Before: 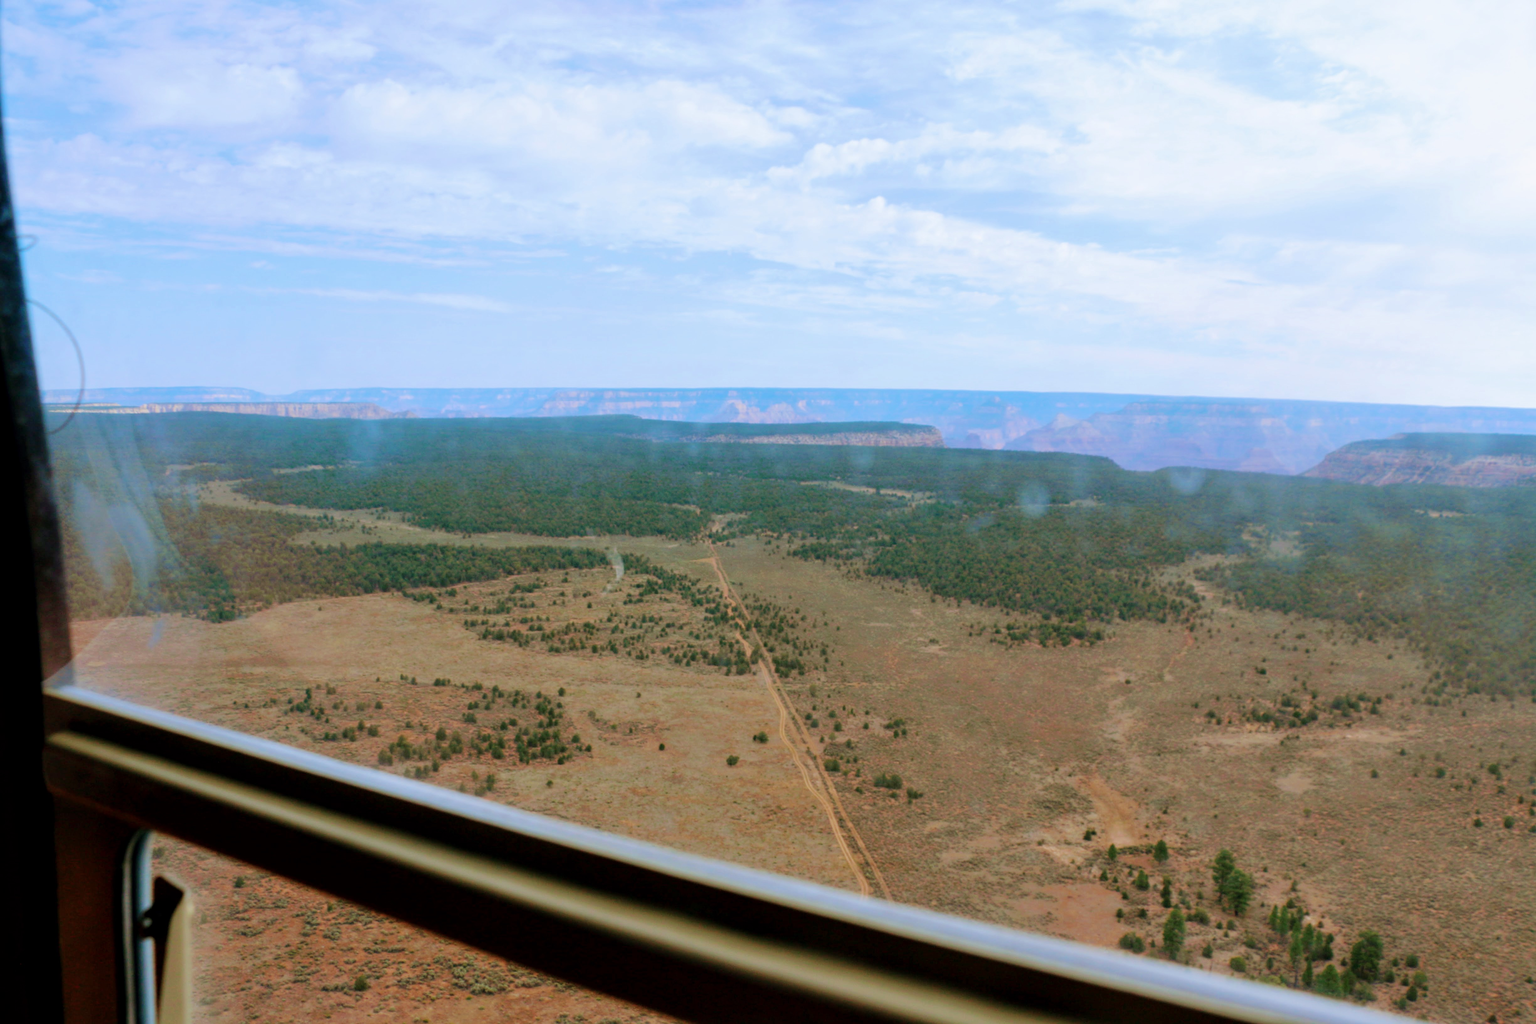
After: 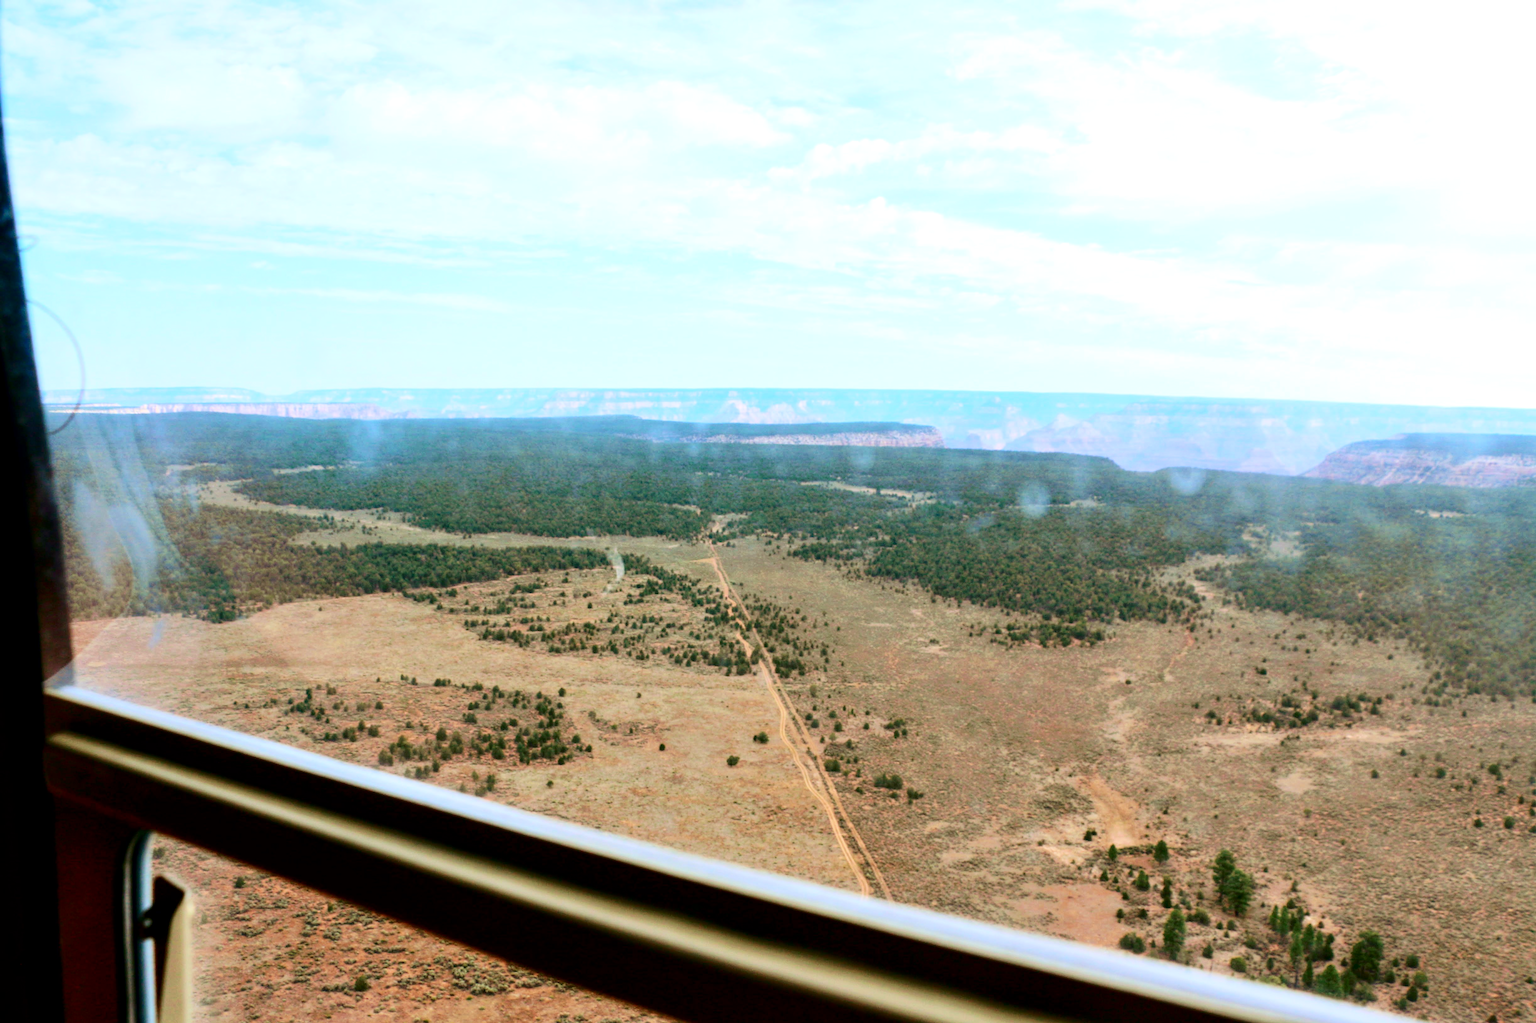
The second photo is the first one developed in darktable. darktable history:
exposure: black level correction 0.001, exposure 0.5 EV, compensate highlight preservation false
contrast brightness saturation: contrast 0.272
